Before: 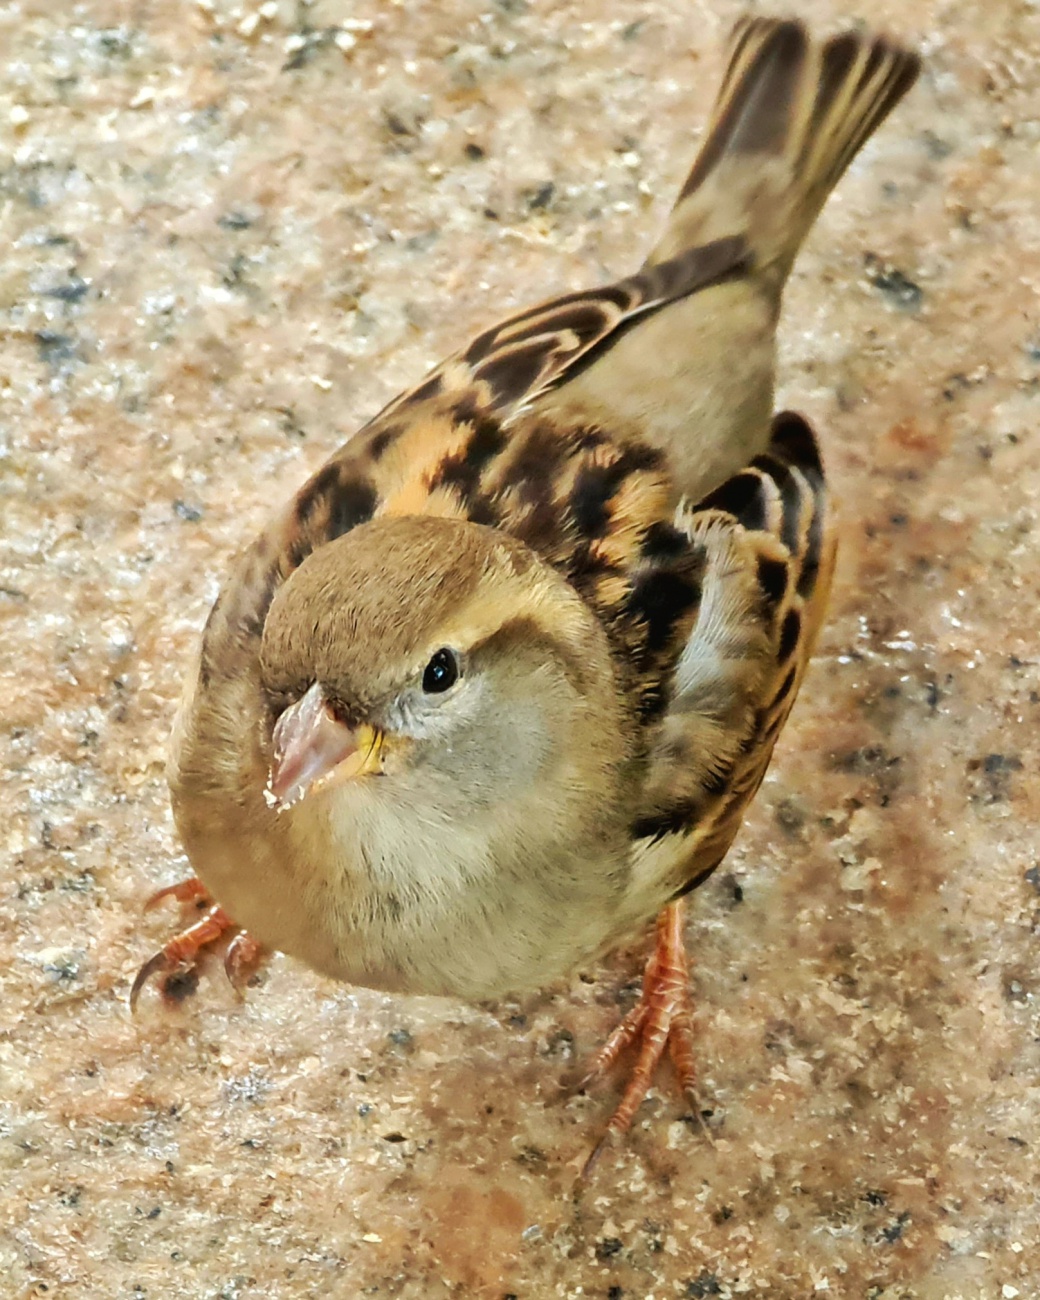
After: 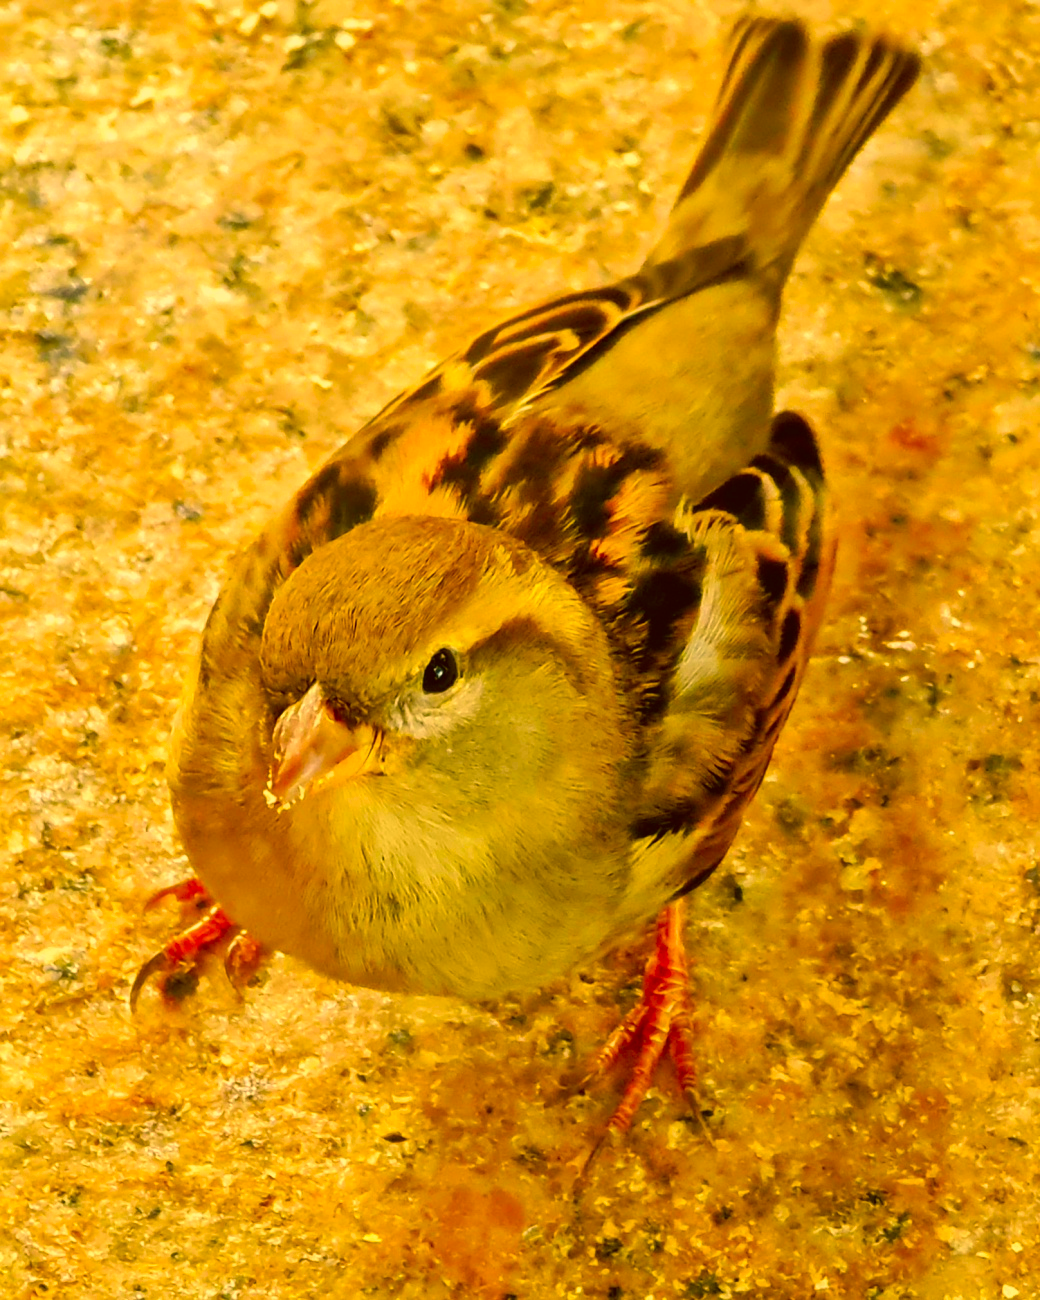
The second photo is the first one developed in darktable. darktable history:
color correction: highlights a* 10.44, highlights b* 30.04, shadows a* 2.73, shadows b* 17.51, saturation 1.72
